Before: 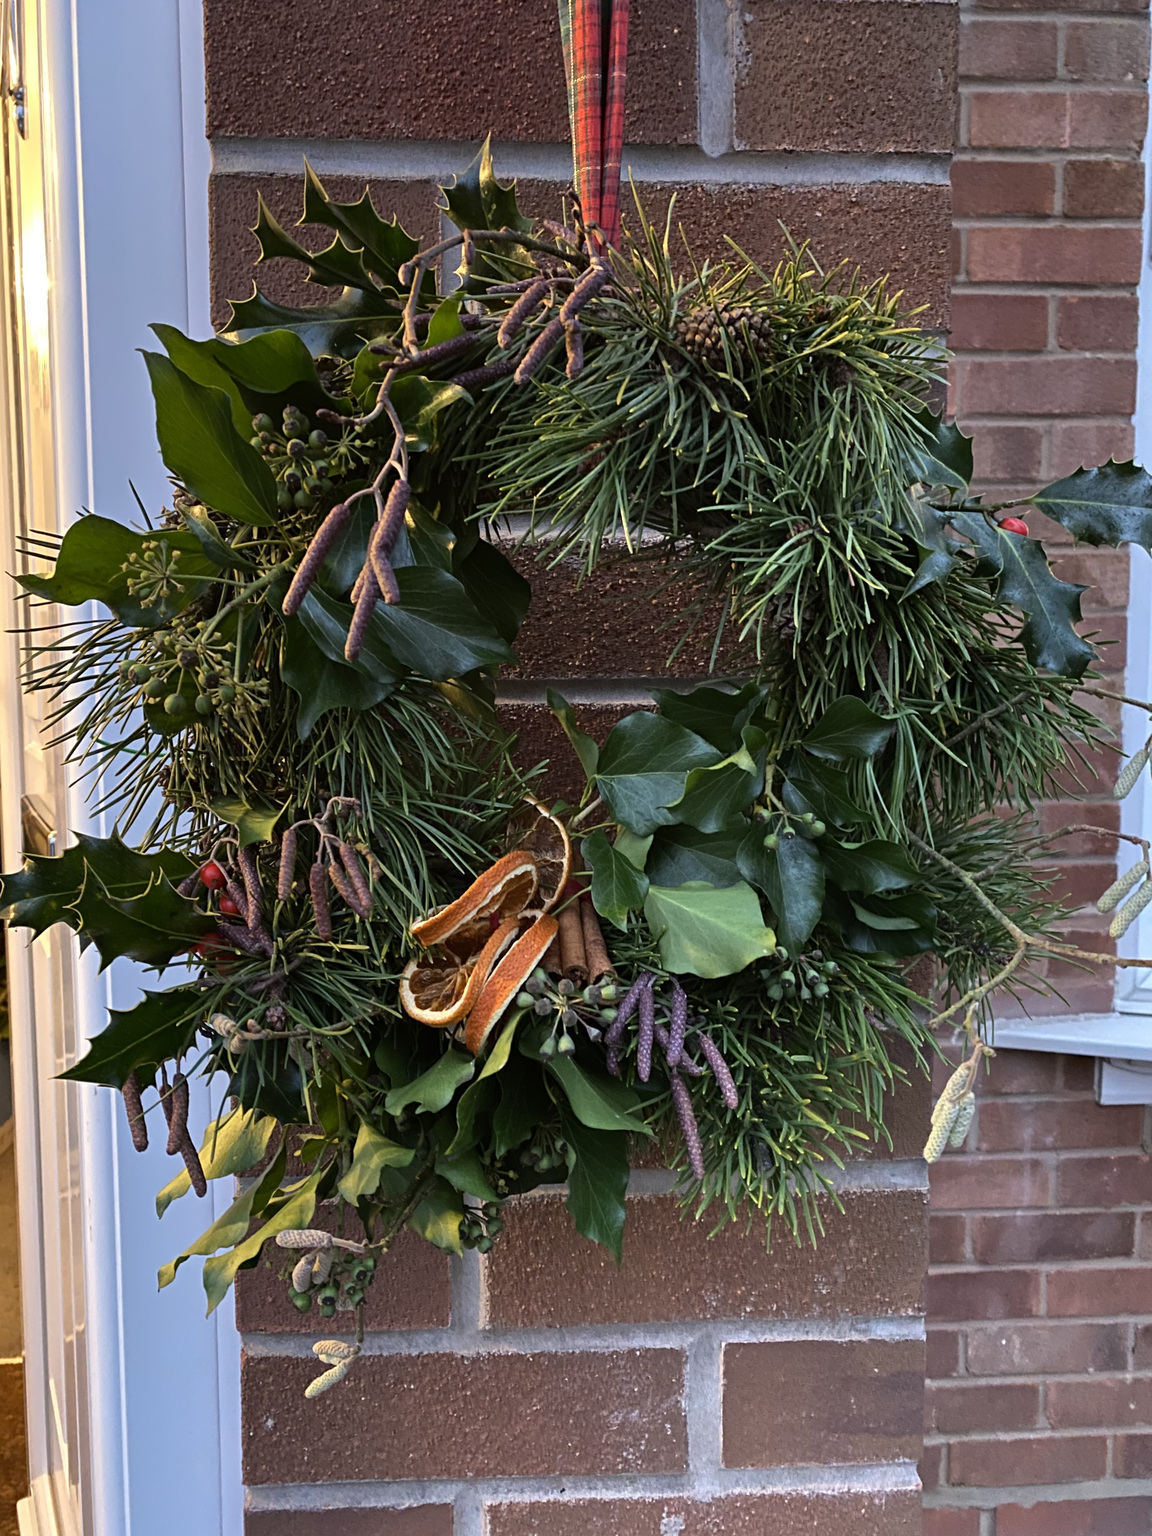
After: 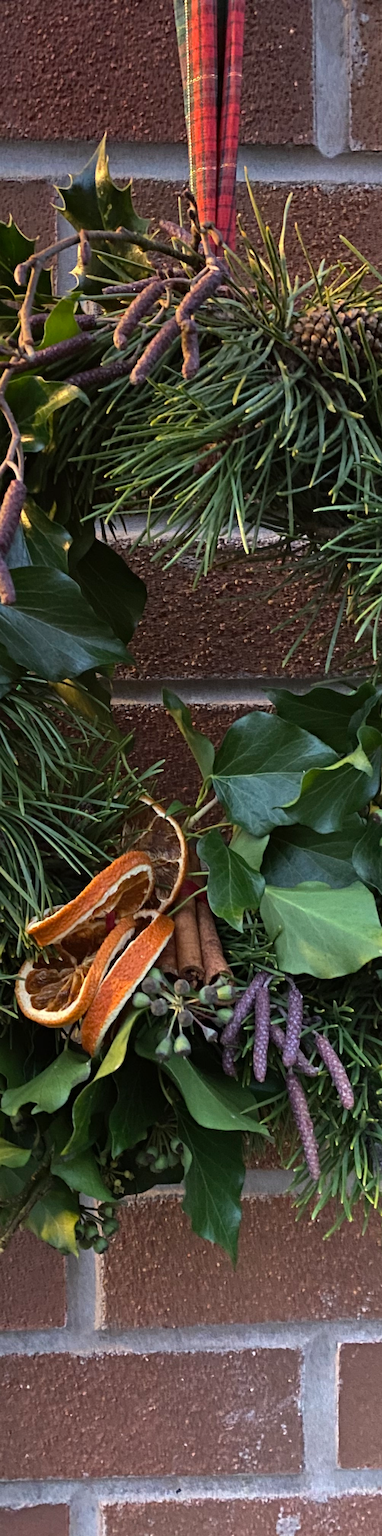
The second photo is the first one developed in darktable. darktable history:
crop: left 33.389%, right 33.355%
tone equalizer: edges refinement/feathering 500, mask exposure compensation -1.57 EV, preserve details no
shadows and highlights: shadows 25.94, highlights -25.52
